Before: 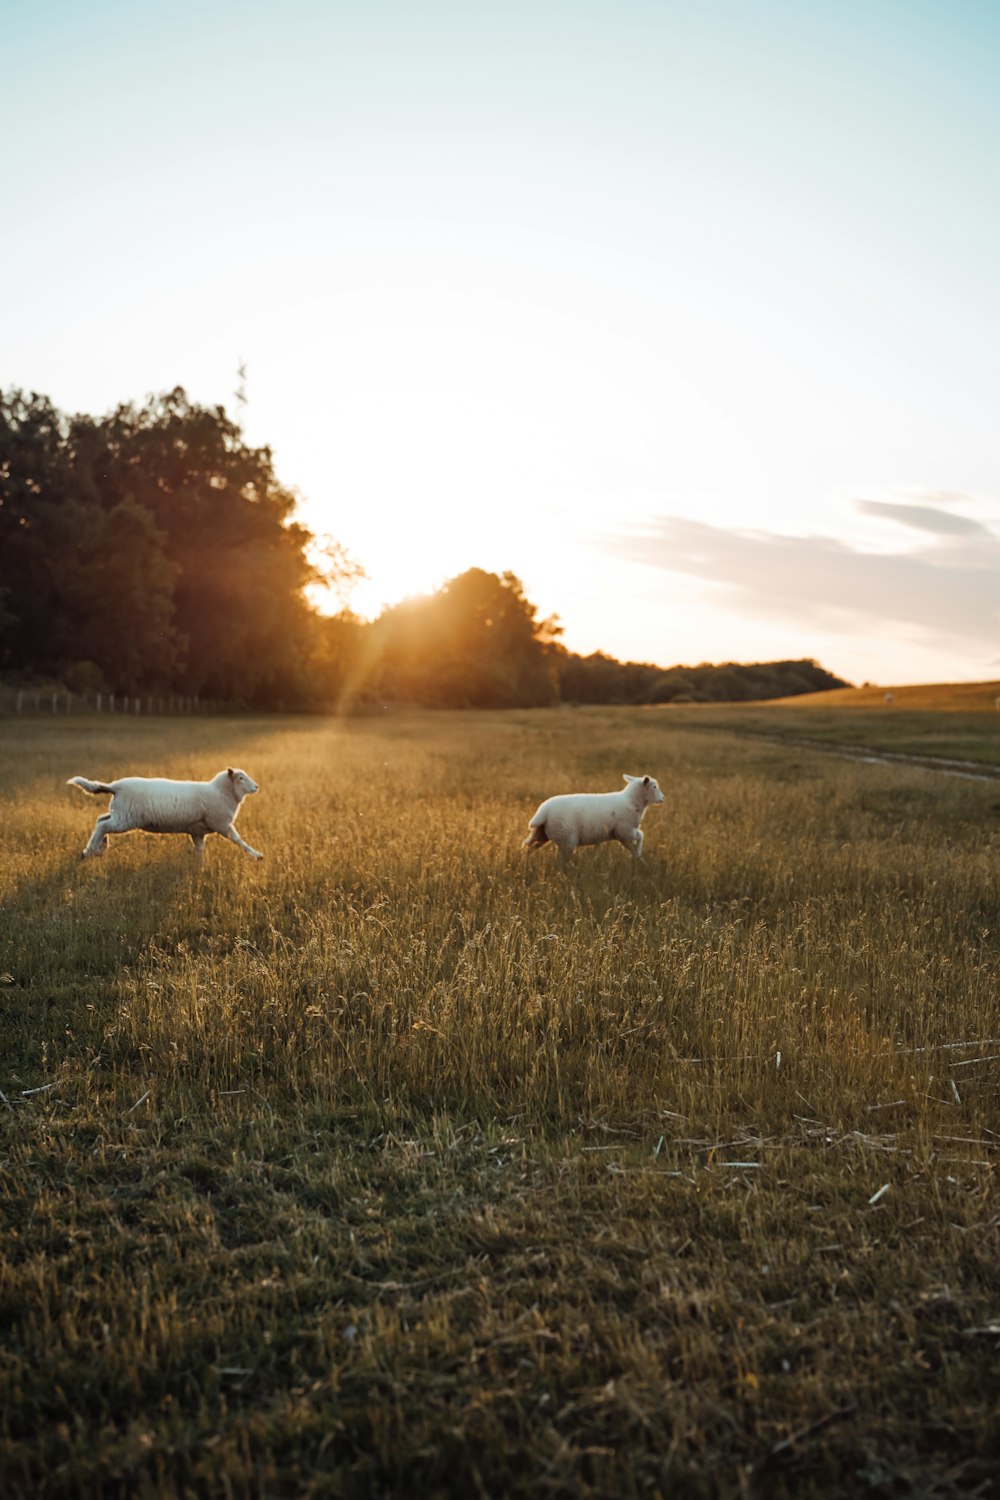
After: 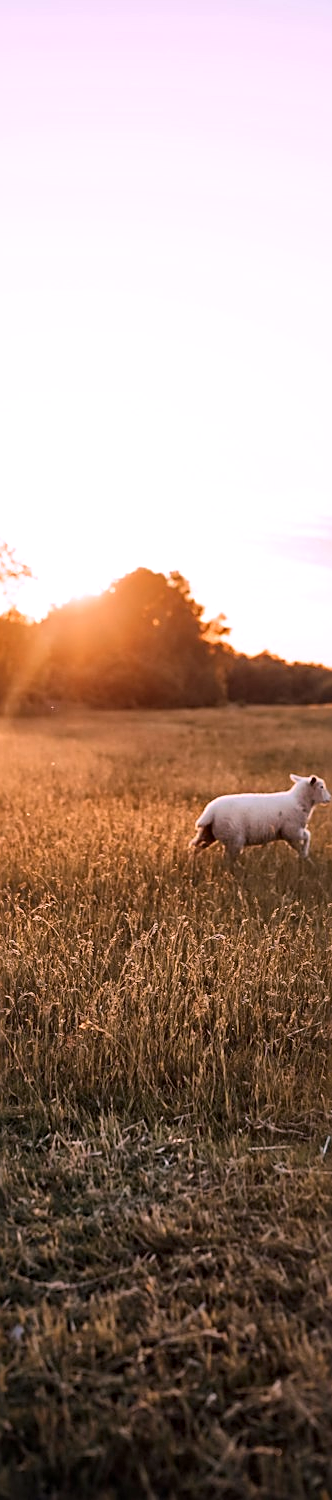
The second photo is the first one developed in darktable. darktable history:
sharpen: on, module defaults
white balance: red 1.188, blue 1.11
crop: left 33.36%, right 33.36%
local contrast: mode bilateral grid, contrast 20, coarseness 50, detail 150%, midtone range 0.2
